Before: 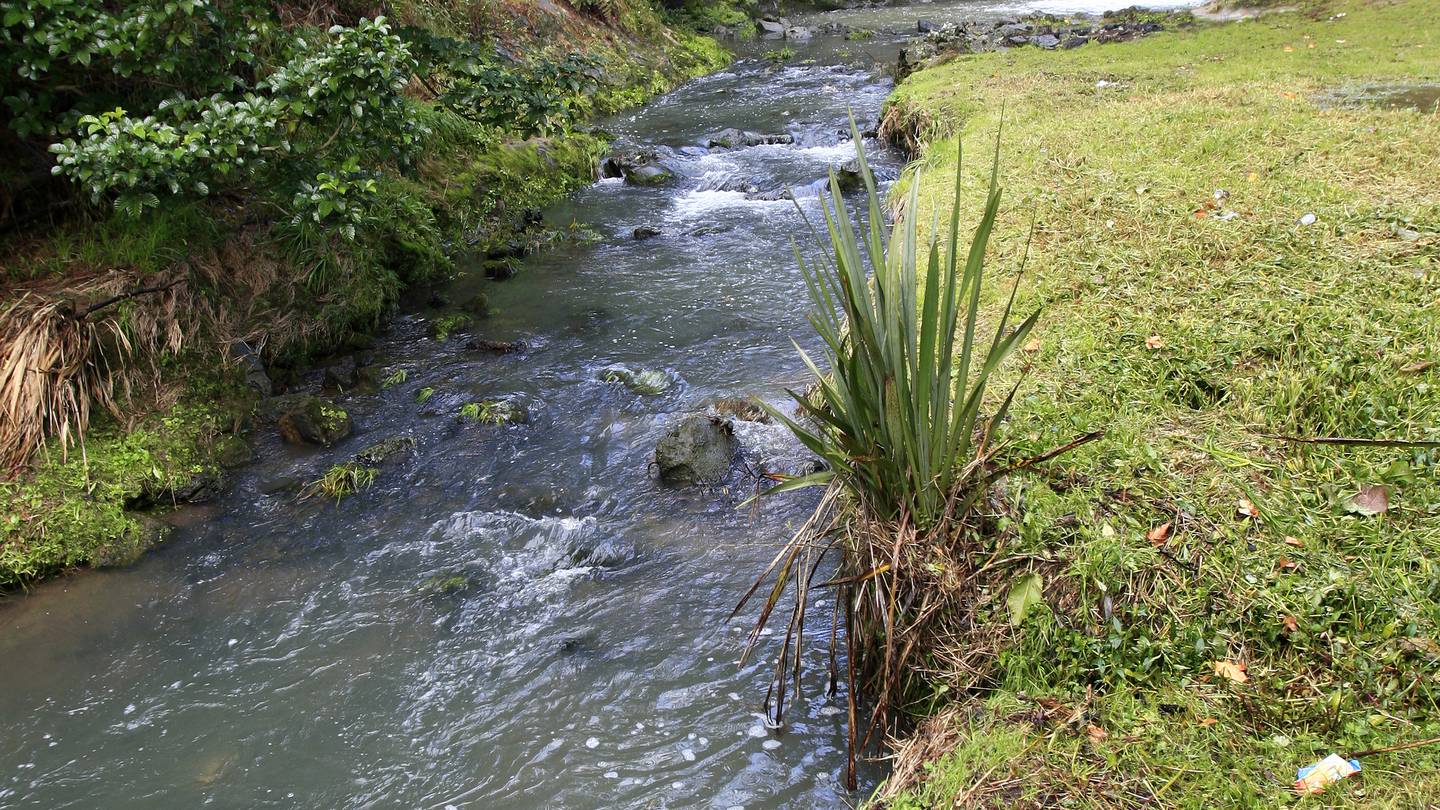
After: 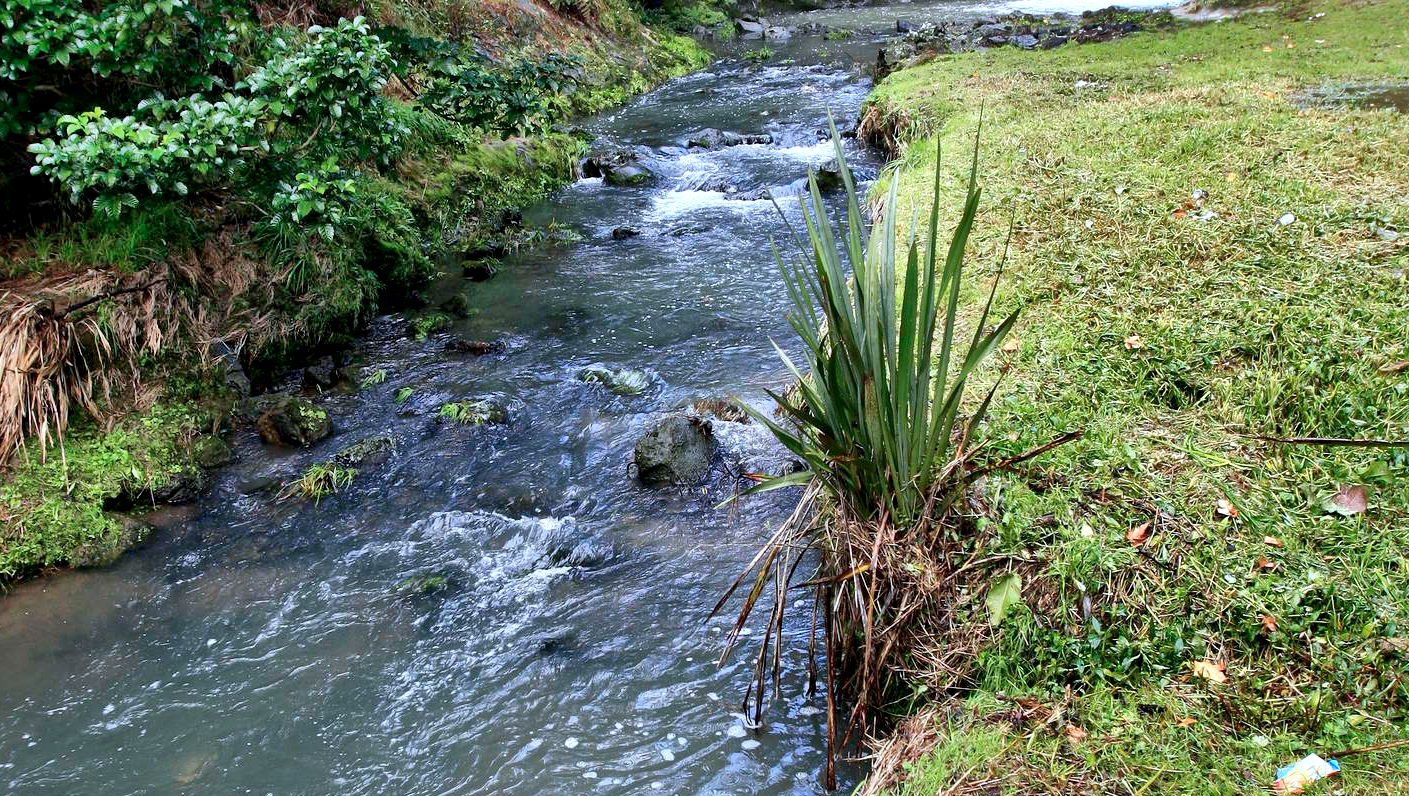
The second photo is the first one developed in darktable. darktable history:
color calibration: x 0.37, y 0.382, temperature 4313.33 K, saturation algorithm version 1 (2020)
crop and rotate: left 1.511%, right 0.633%, bottom 1.705%
shadows and highlights: low approximation 0.01, soften with gaussian
local contrast: mode bilateral grid, contrast 24, coarseness 61, detail 152%, midtone range 0.2
